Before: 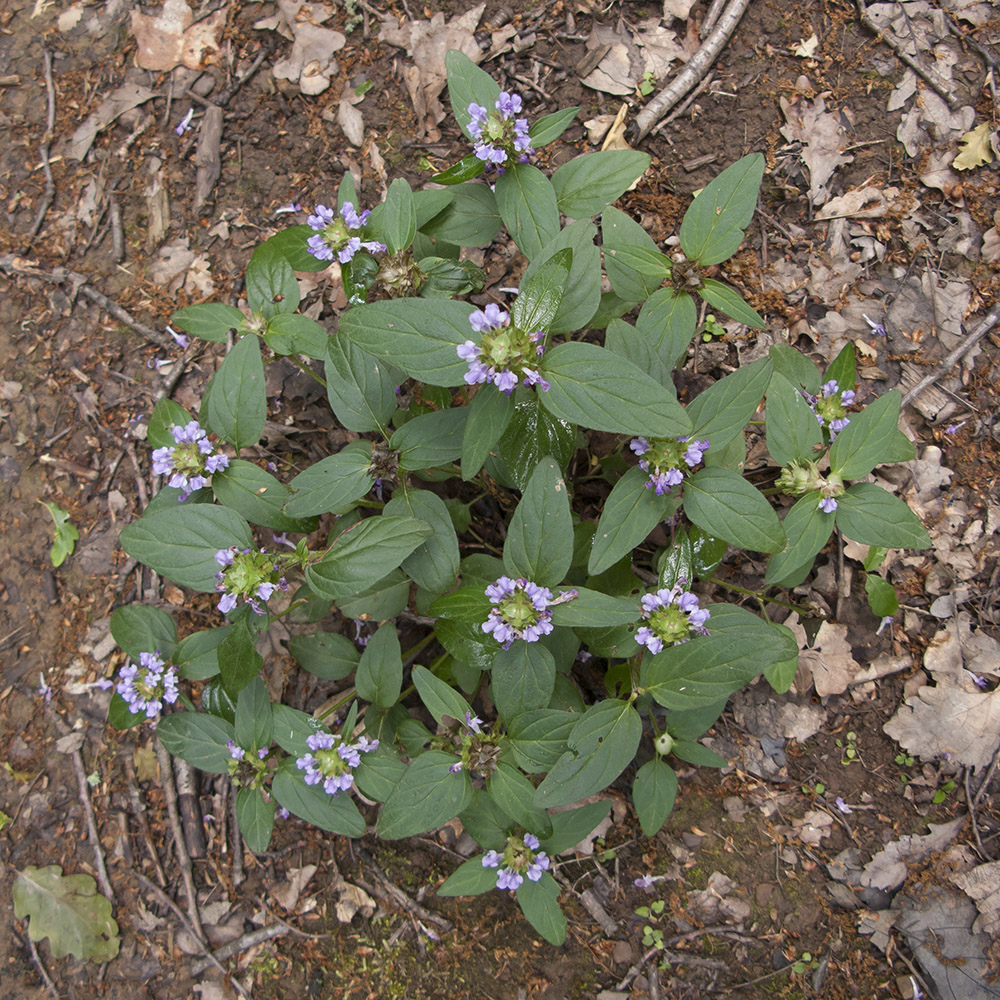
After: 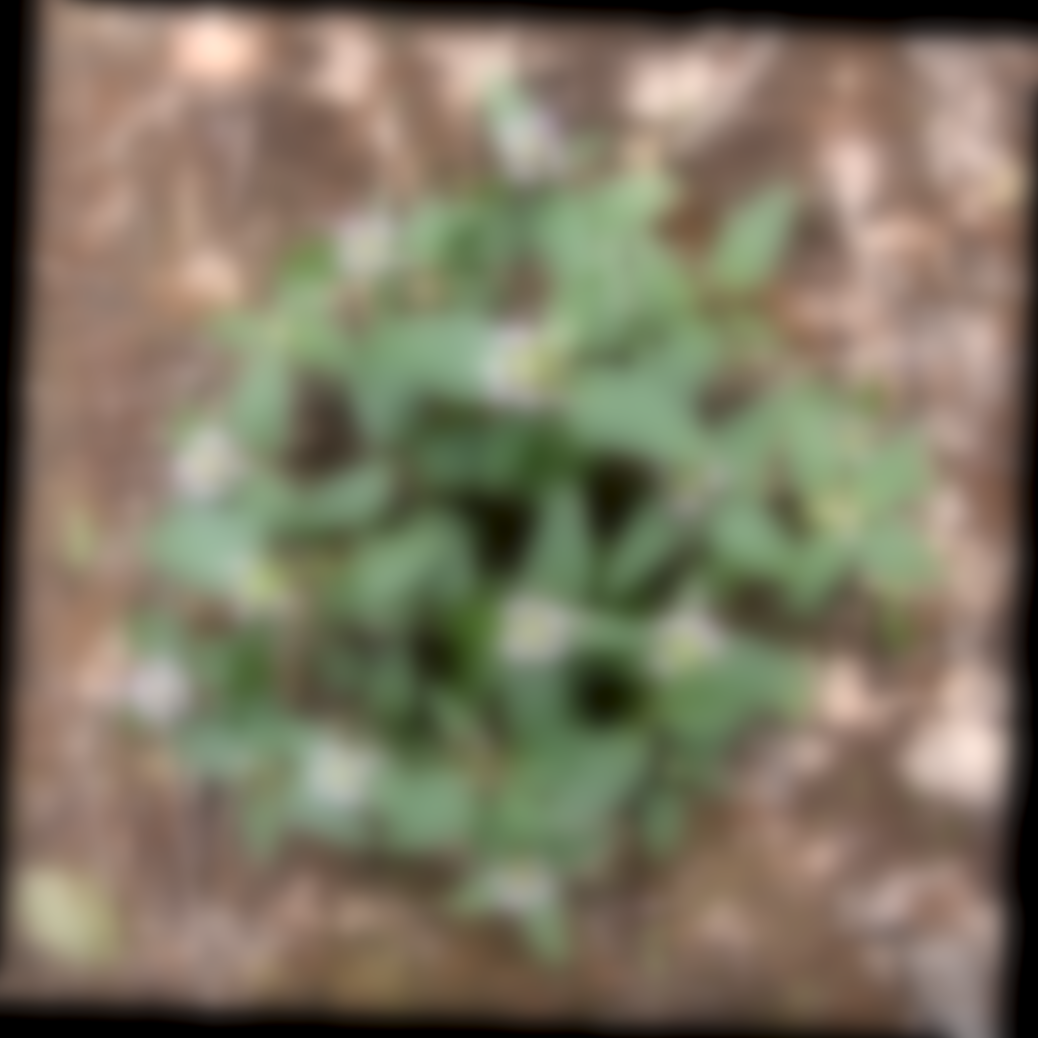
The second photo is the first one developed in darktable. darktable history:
local contrast: highlights 80%, shadows 57%, detail 175%, midtone range 0.602
rotate and perspective: rotation 2.27°, automatic cropping off
lowpass: radius 16, unbound 0
sharpen: on, module defaults
